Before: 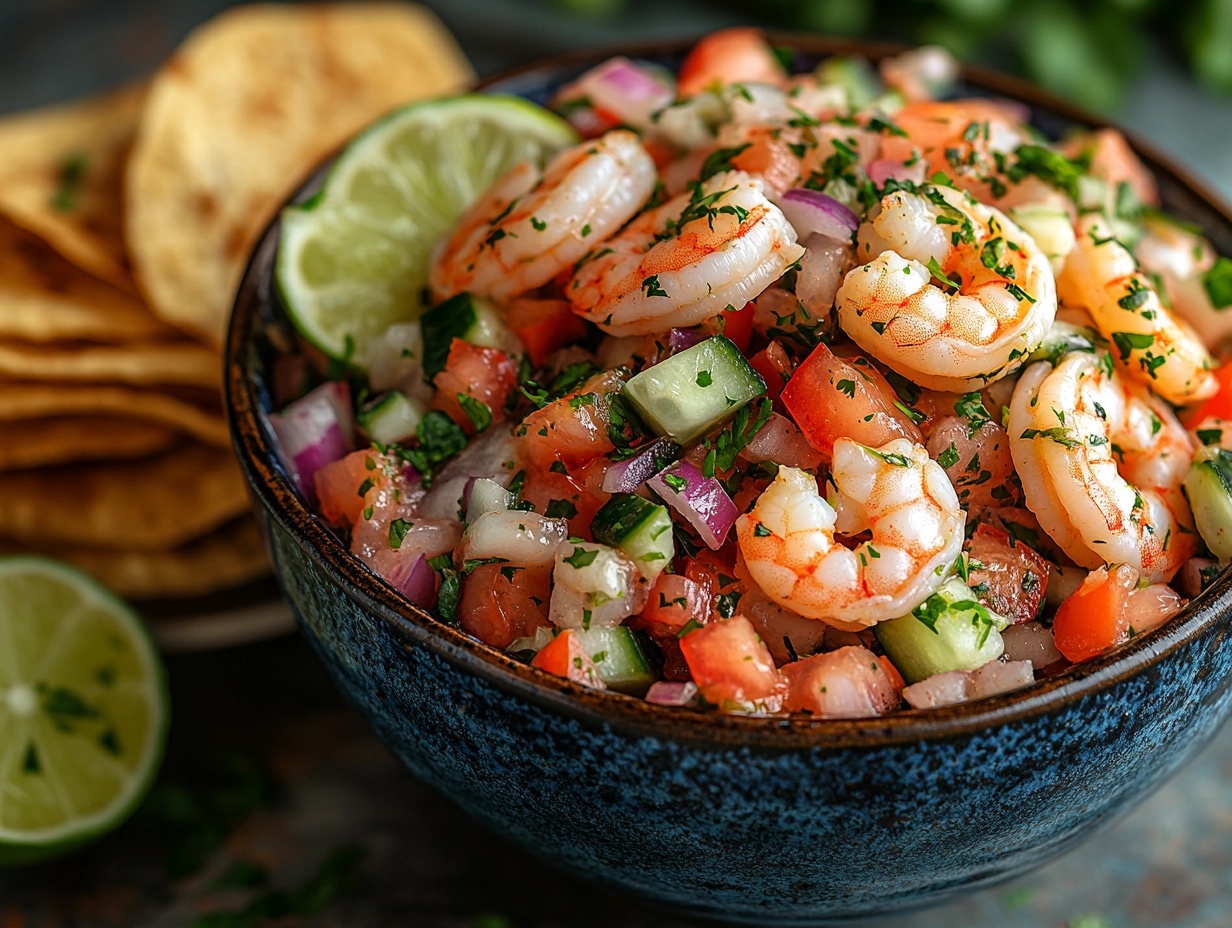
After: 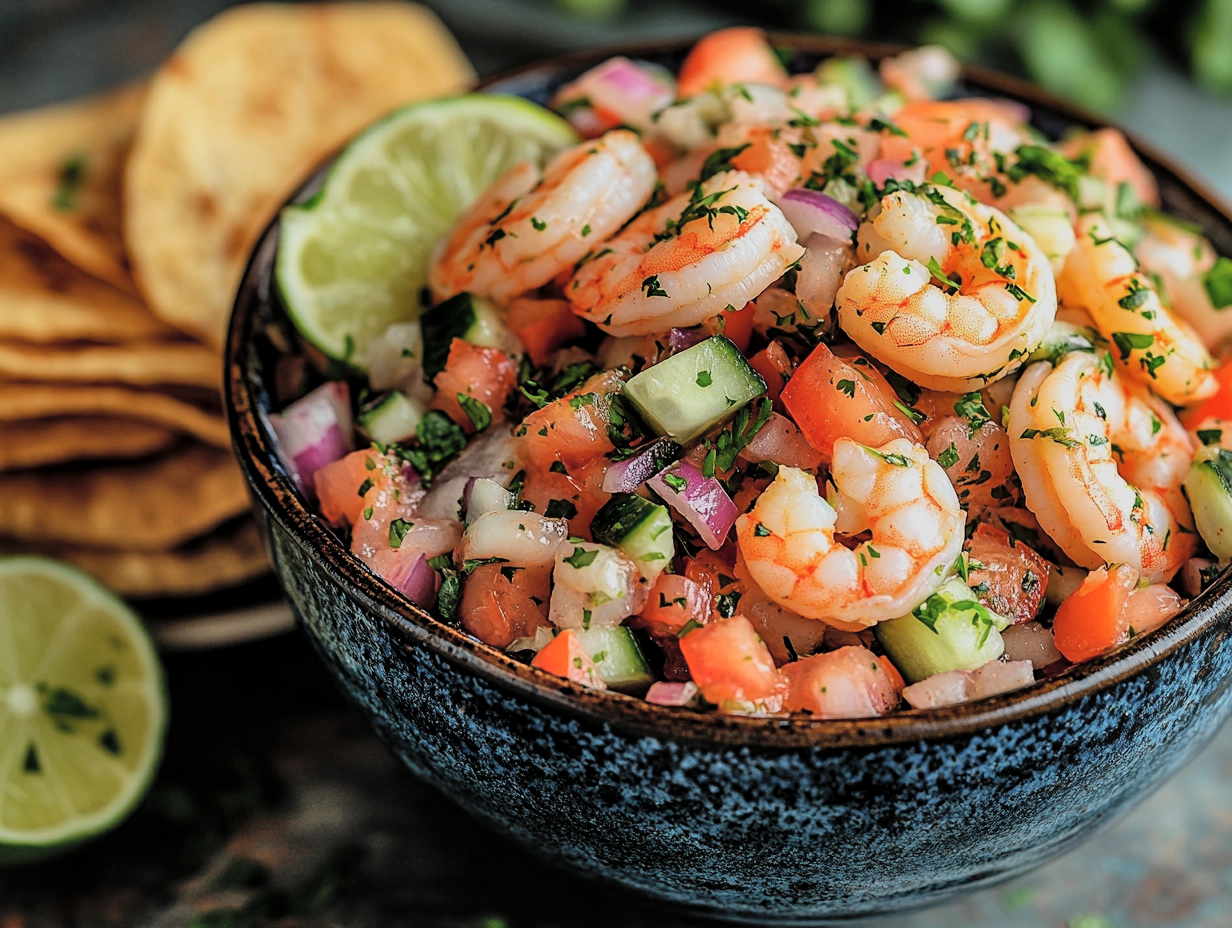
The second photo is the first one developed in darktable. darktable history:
shadows and highlights: soften with gaussian
filmic rgb: black relative exposure -7.65 EV, white relative exposure 4.56 EV, hardness 3.61, color science v6 (2022)
local contrast: mode bilateral grid, contrast 20, coarseness 50, detail 120%, midtone range 0.2
contrast brightness saturation: brightness 0.153
